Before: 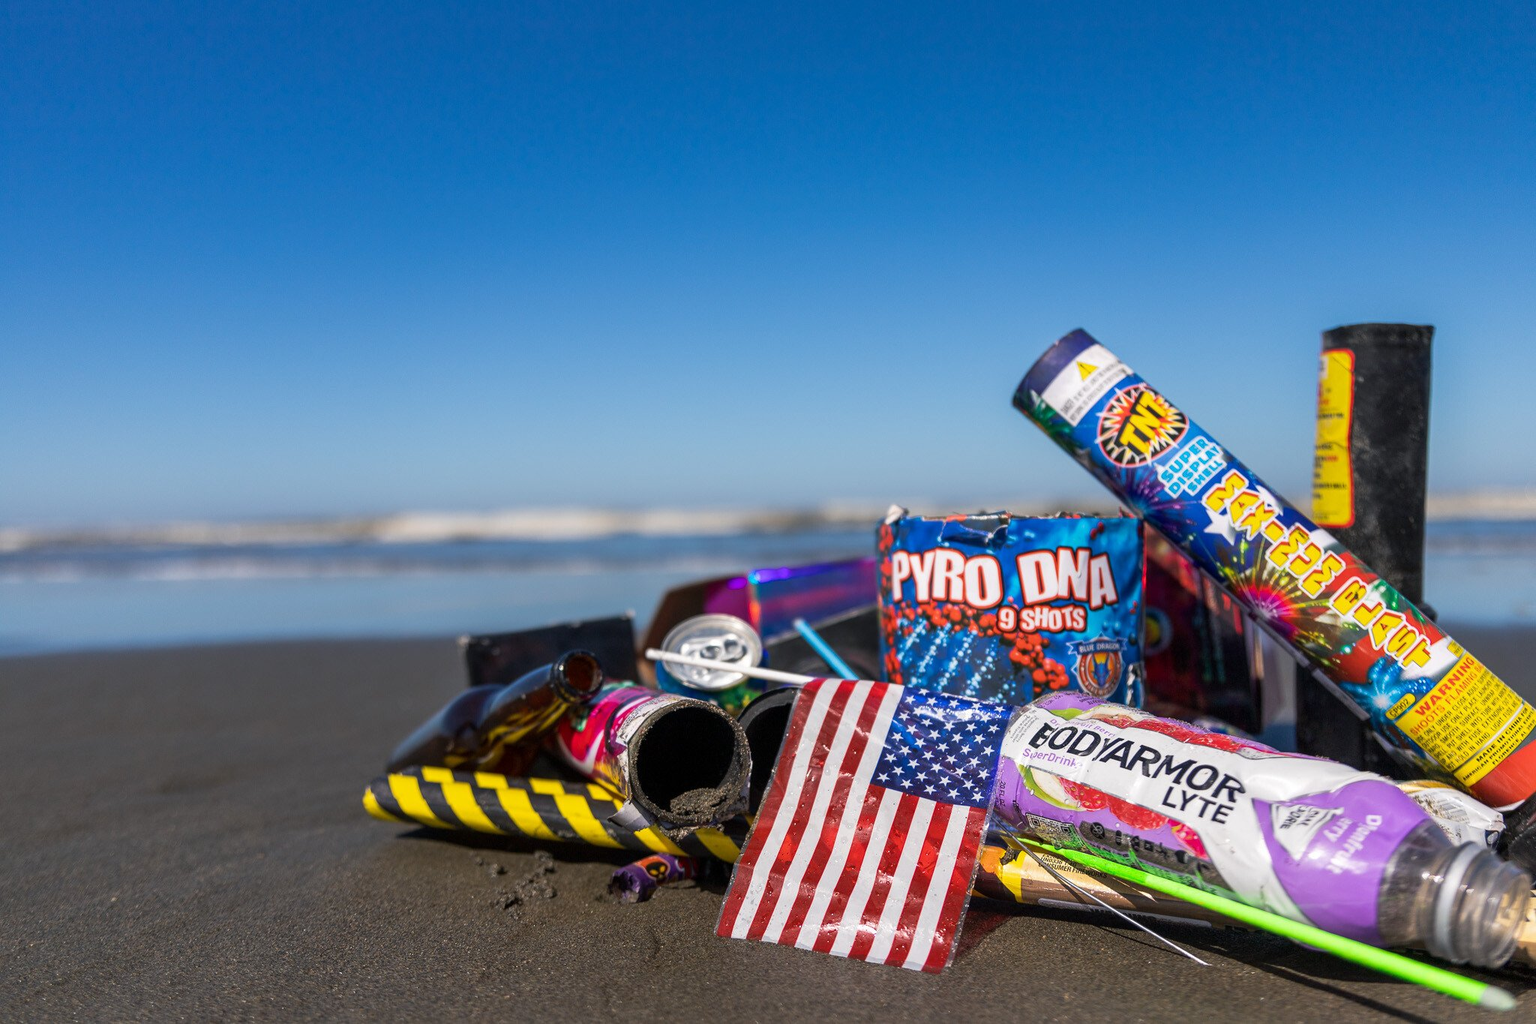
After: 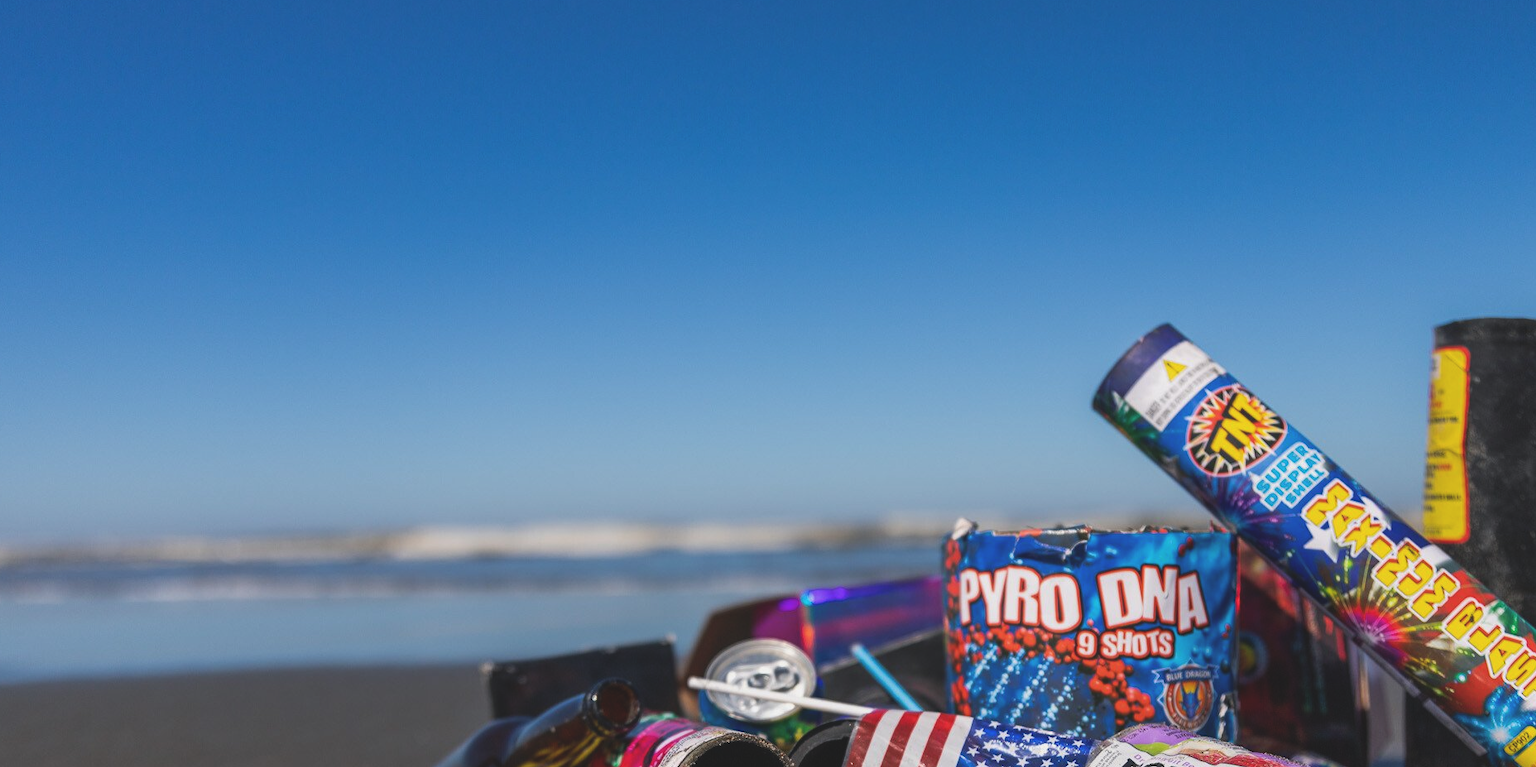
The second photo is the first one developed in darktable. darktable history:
crop: left 1.509%, top 3.452%, right 7.696%, bottom 28.452%
exposure: black level correction -0.014, exposure -0.193 EV, compensate highlight preservation false
